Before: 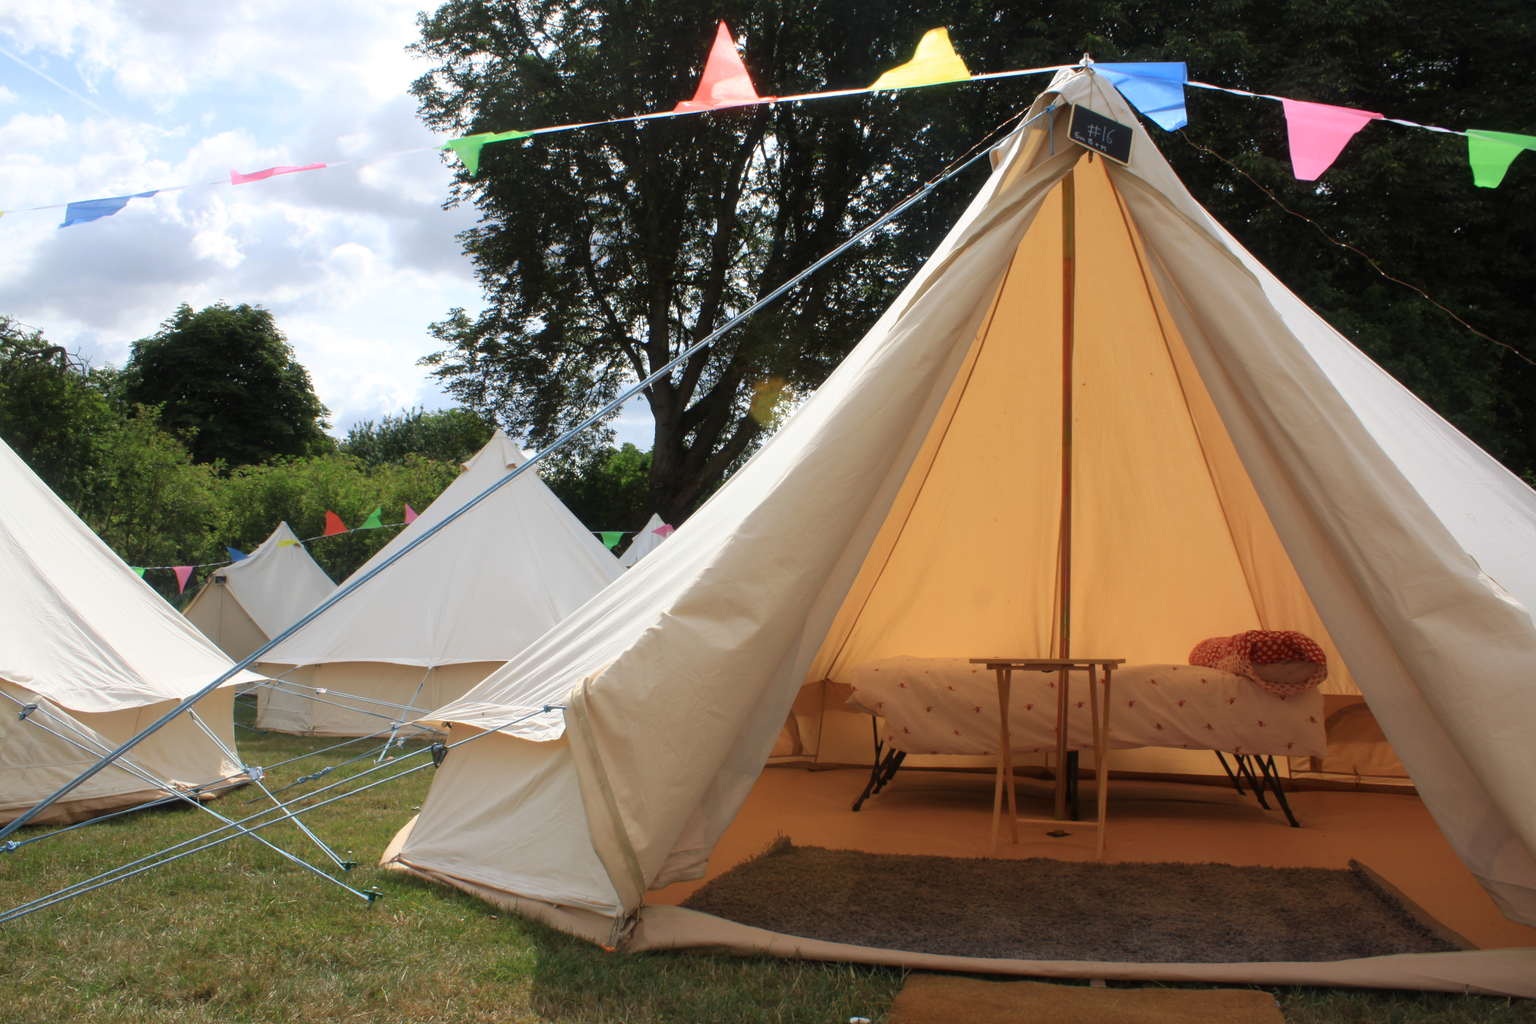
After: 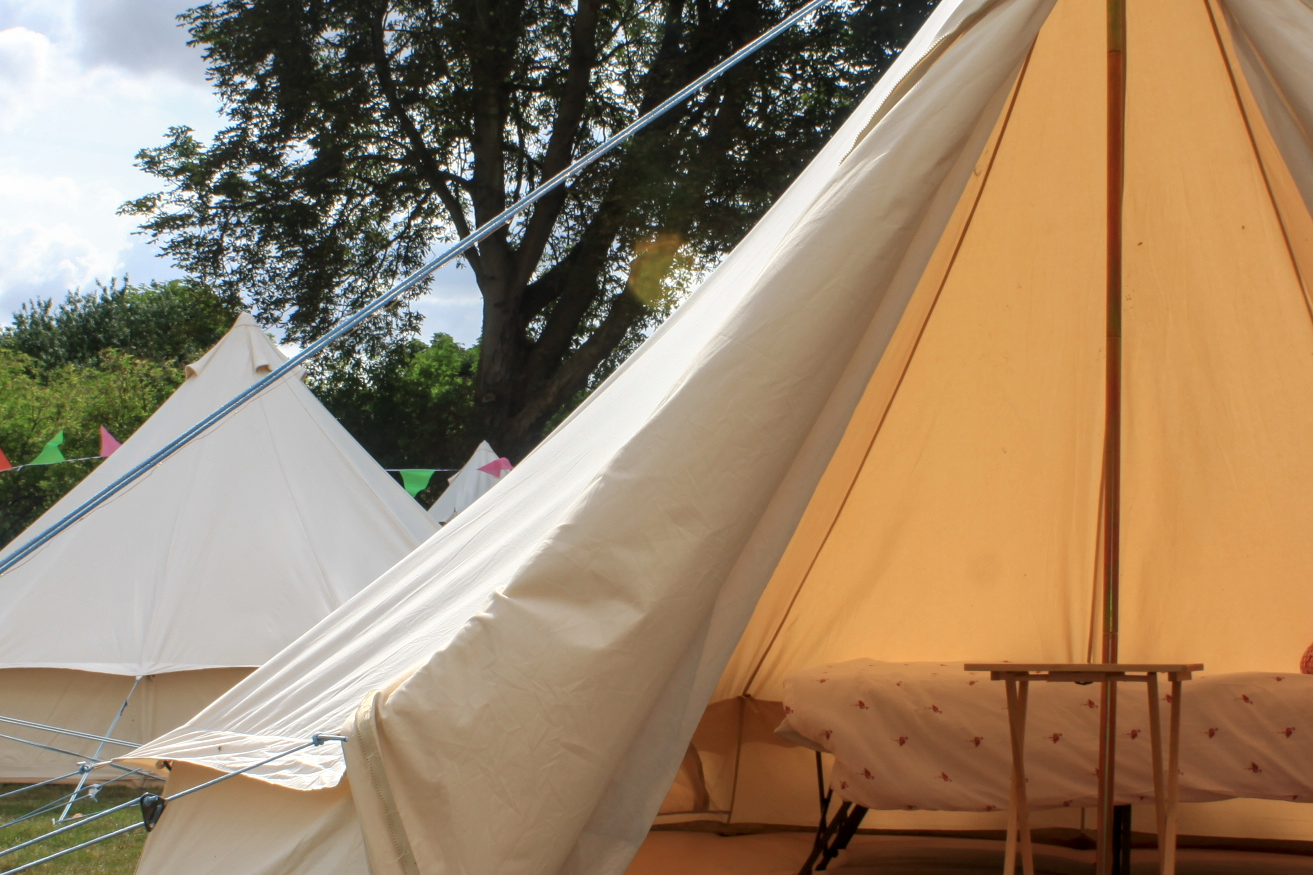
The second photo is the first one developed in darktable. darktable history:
crop and rotate: left 22.13%, top 22.054%, right 22.026%, bottom 22.102%
local contrast: on, module defaults
